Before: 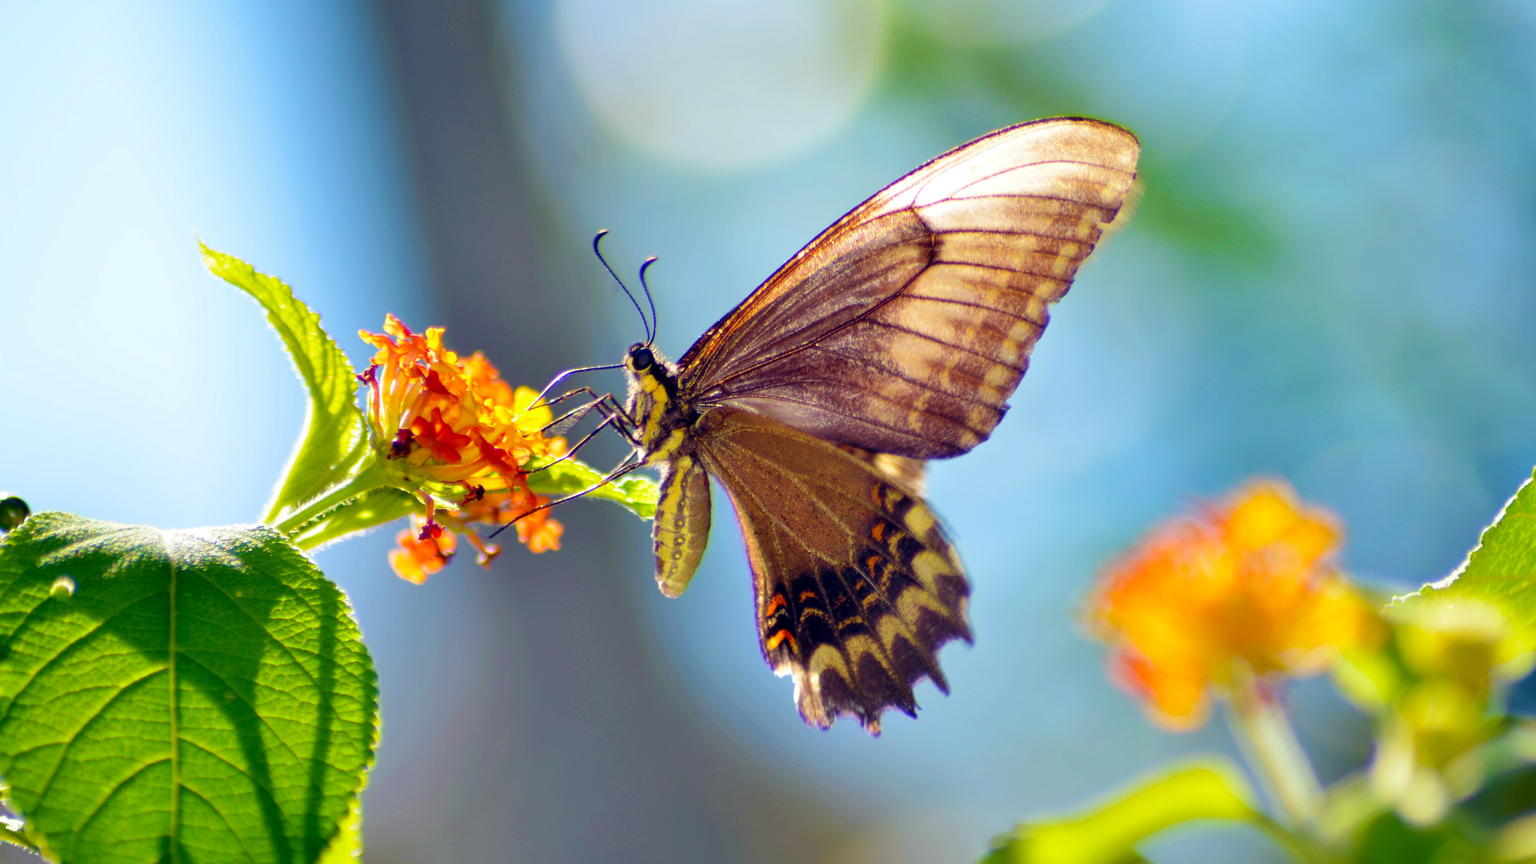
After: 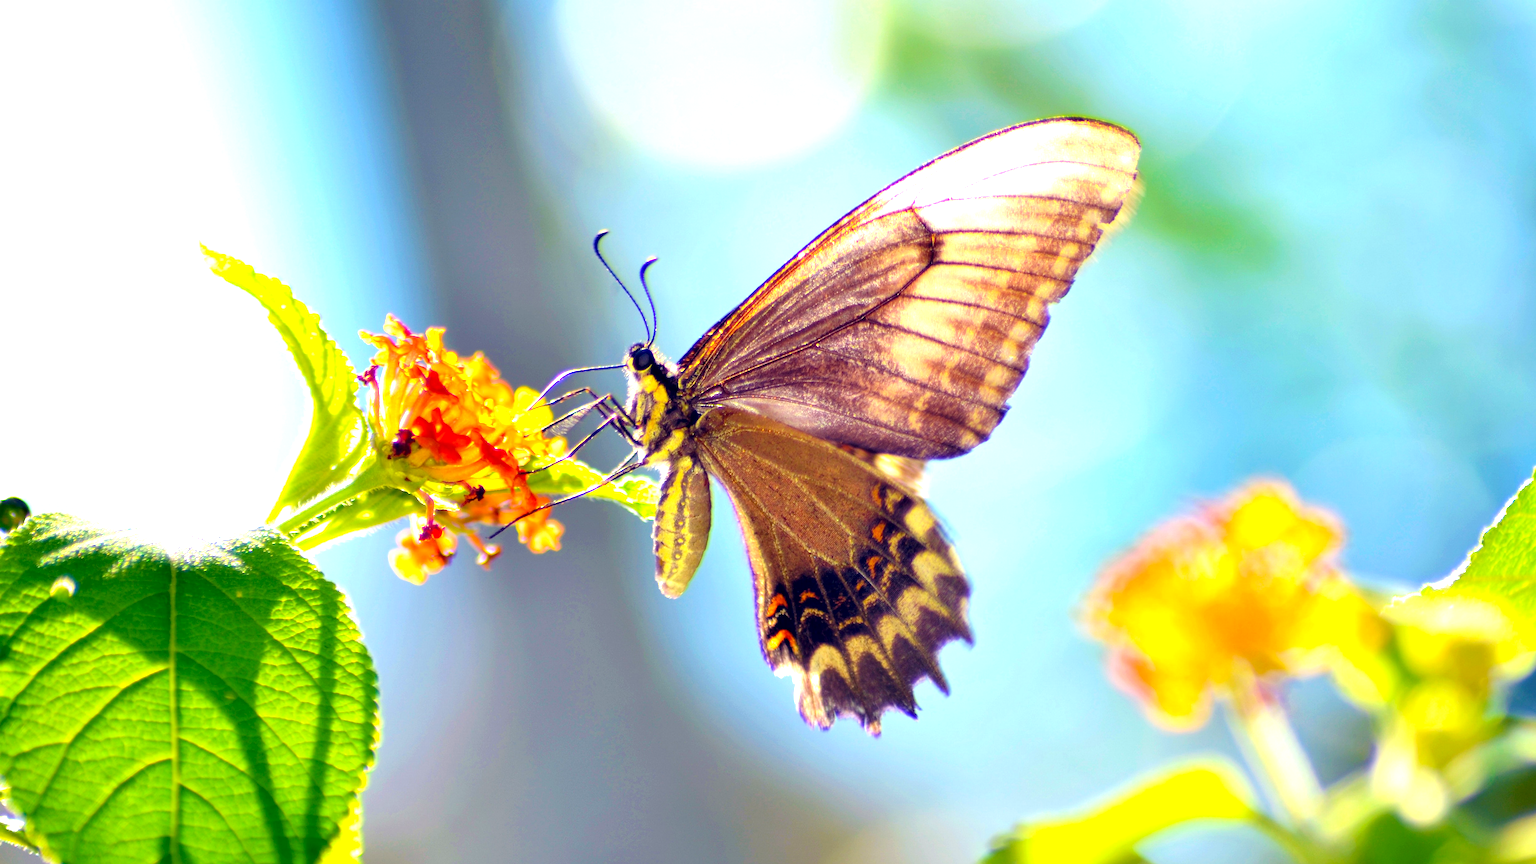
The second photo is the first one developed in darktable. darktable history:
exposure: black level correction 0.001, exposure 0.961 EV, compensate highlight preservation false
